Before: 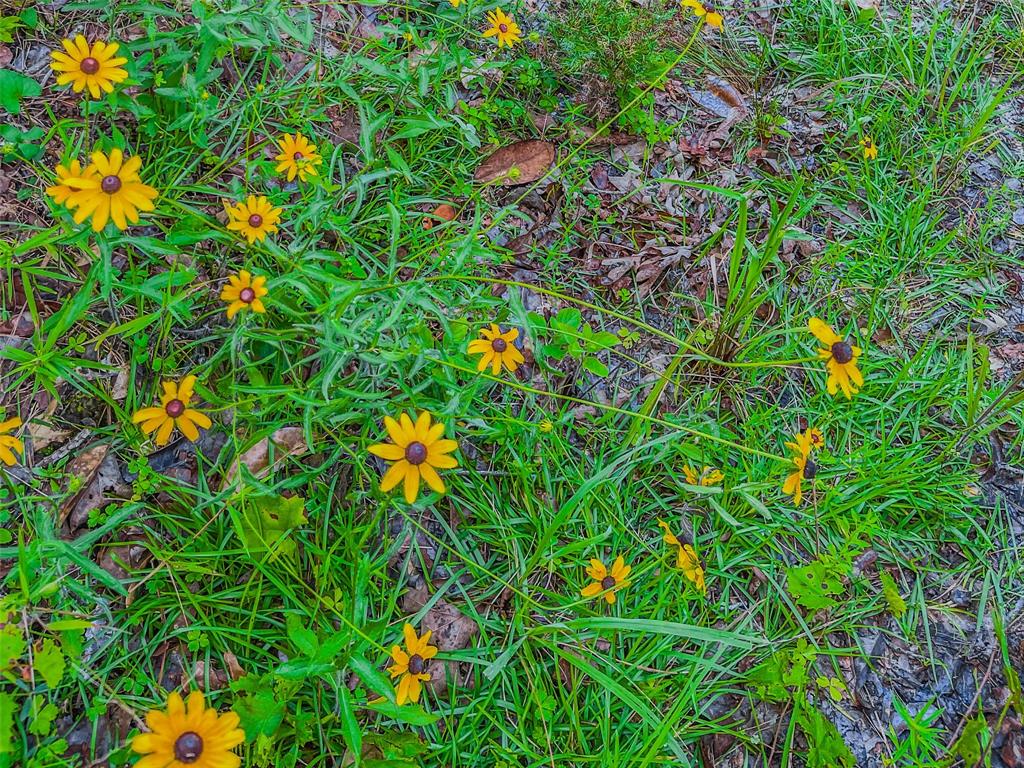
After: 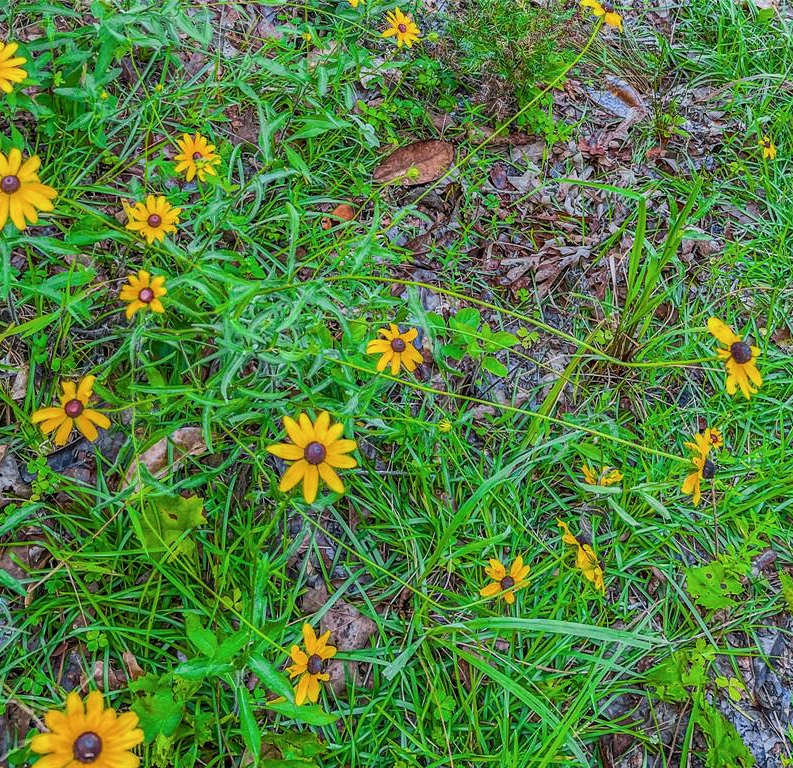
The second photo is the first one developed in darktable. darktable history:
crop: left 9.88%, right 12.664%
shadows and highlights: shadows -12.5, white point adjustment 4, highlights 28.33
local contrast: highlights 100%, shadows 100%, detail 120%, midtone range 0.2
